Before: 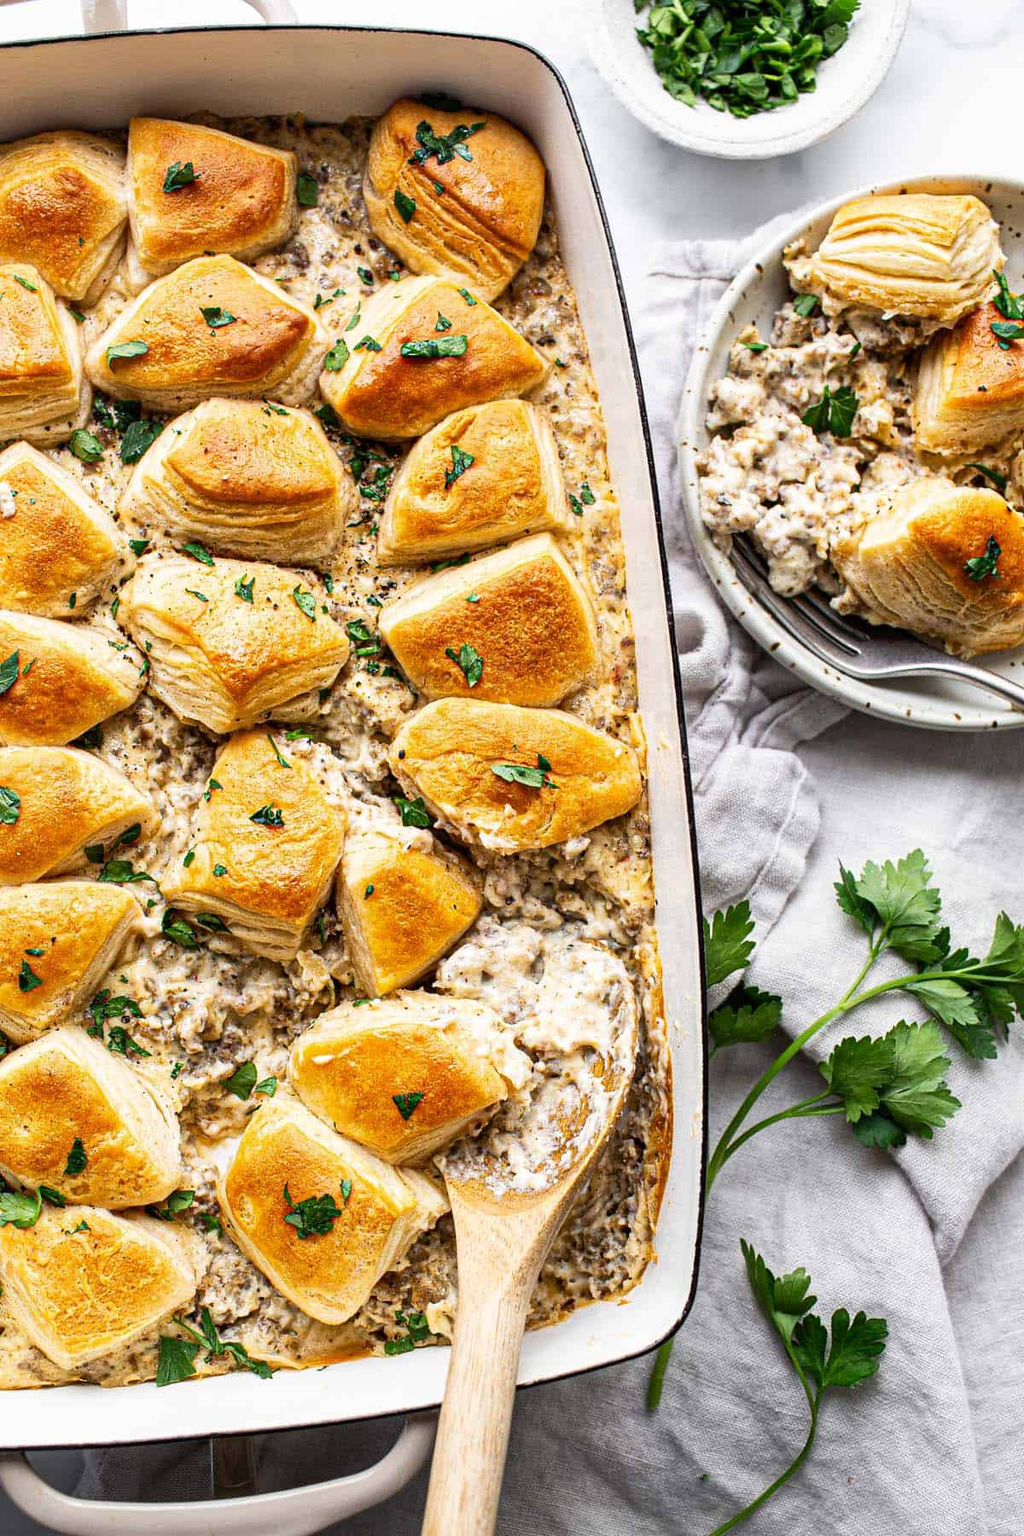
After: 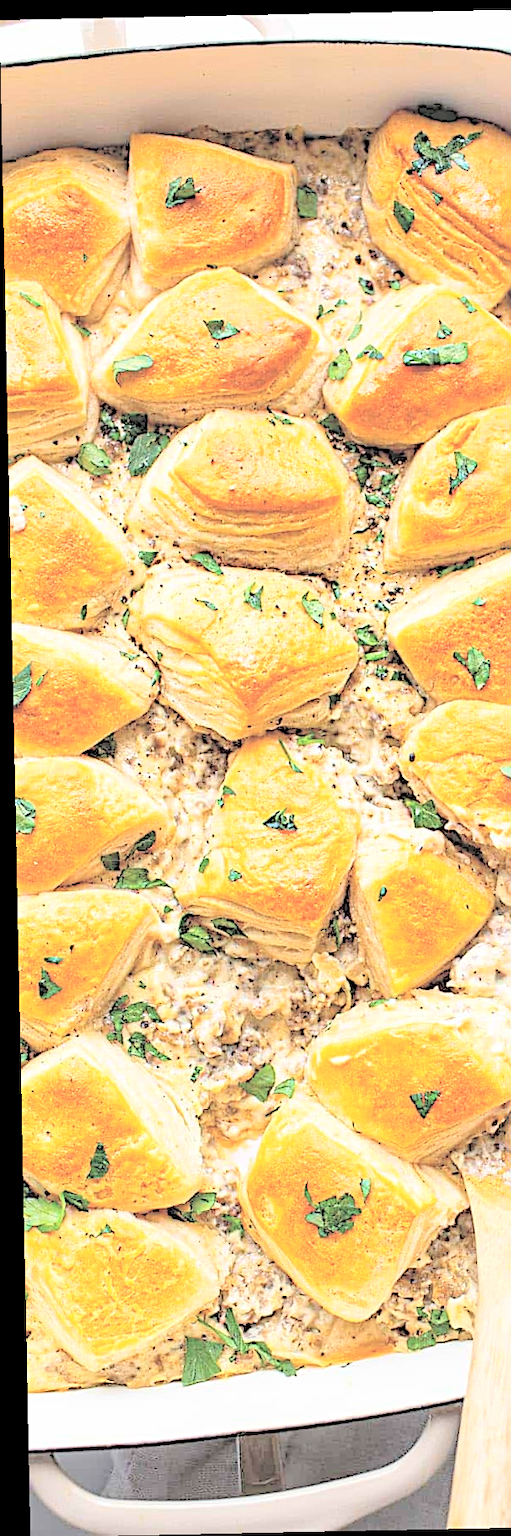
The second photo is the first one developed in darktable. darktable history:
contrast brightness saturation: brightness 1
rotate and perspective: rotation -1.17°, automatic cropping off
crop and rotate: left 0%, top 0%, right 50.845%
sharpen: radius 2.676, amount 0.669
